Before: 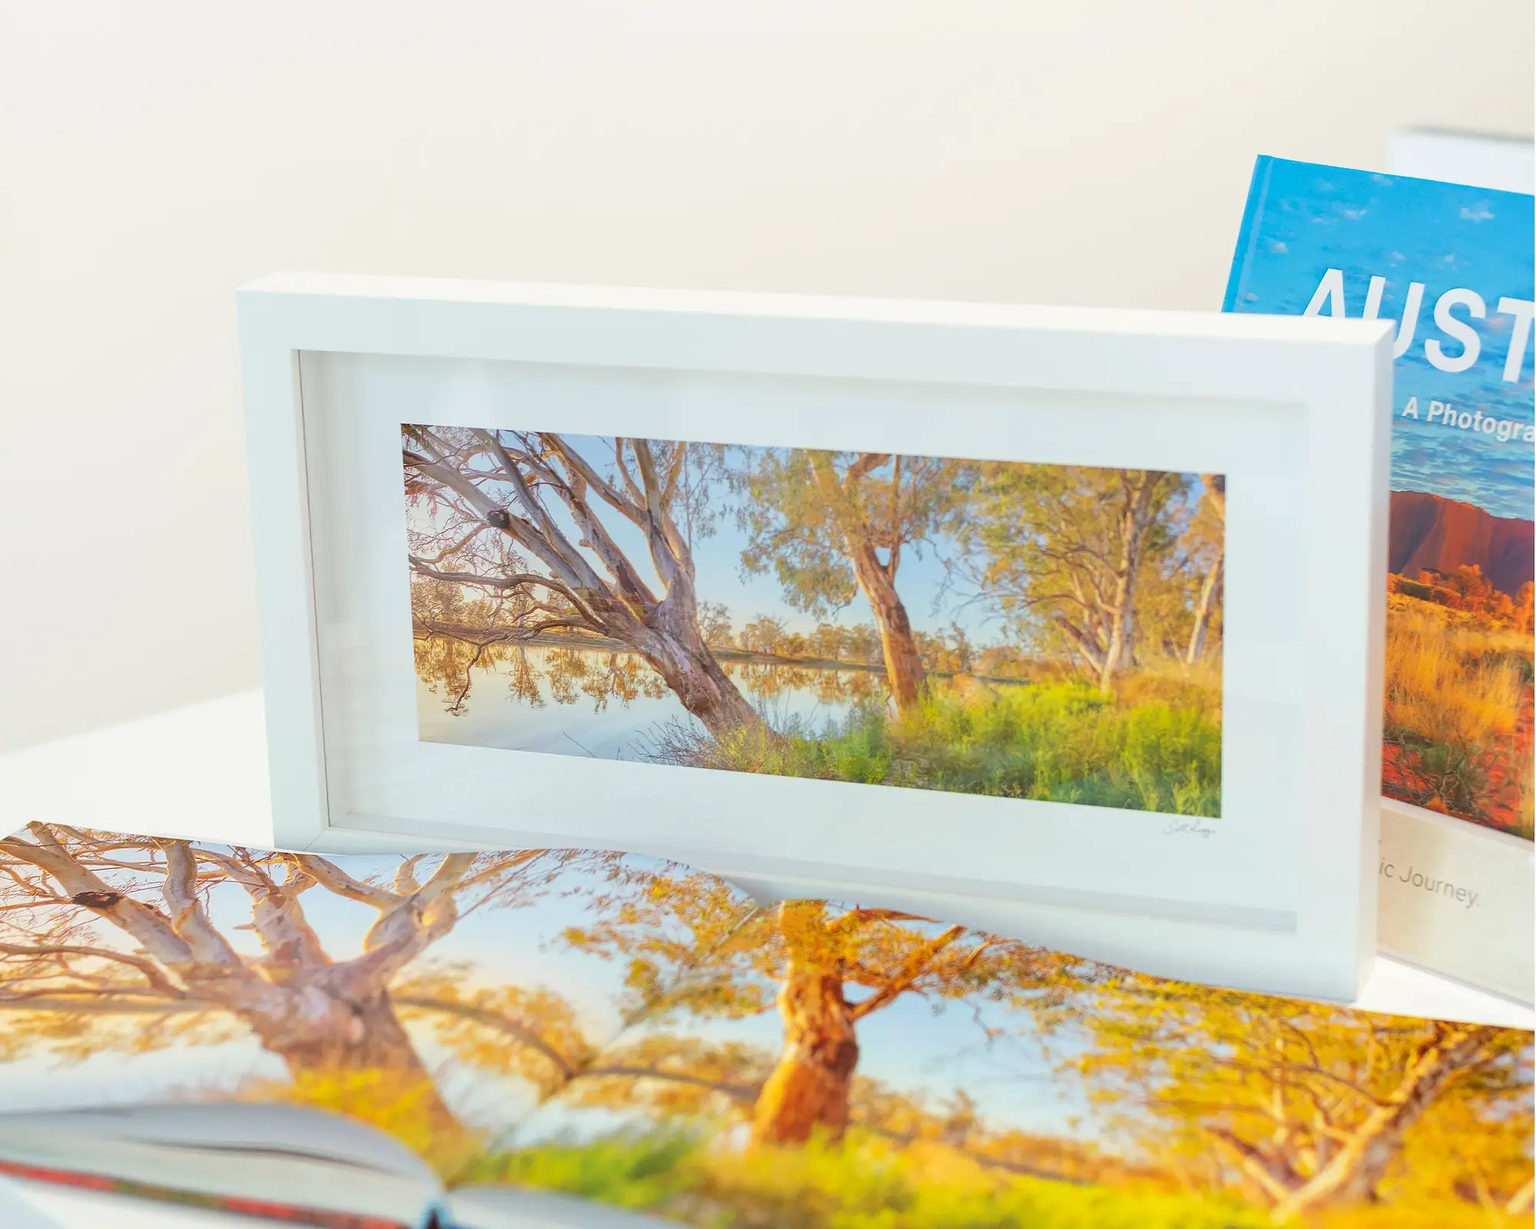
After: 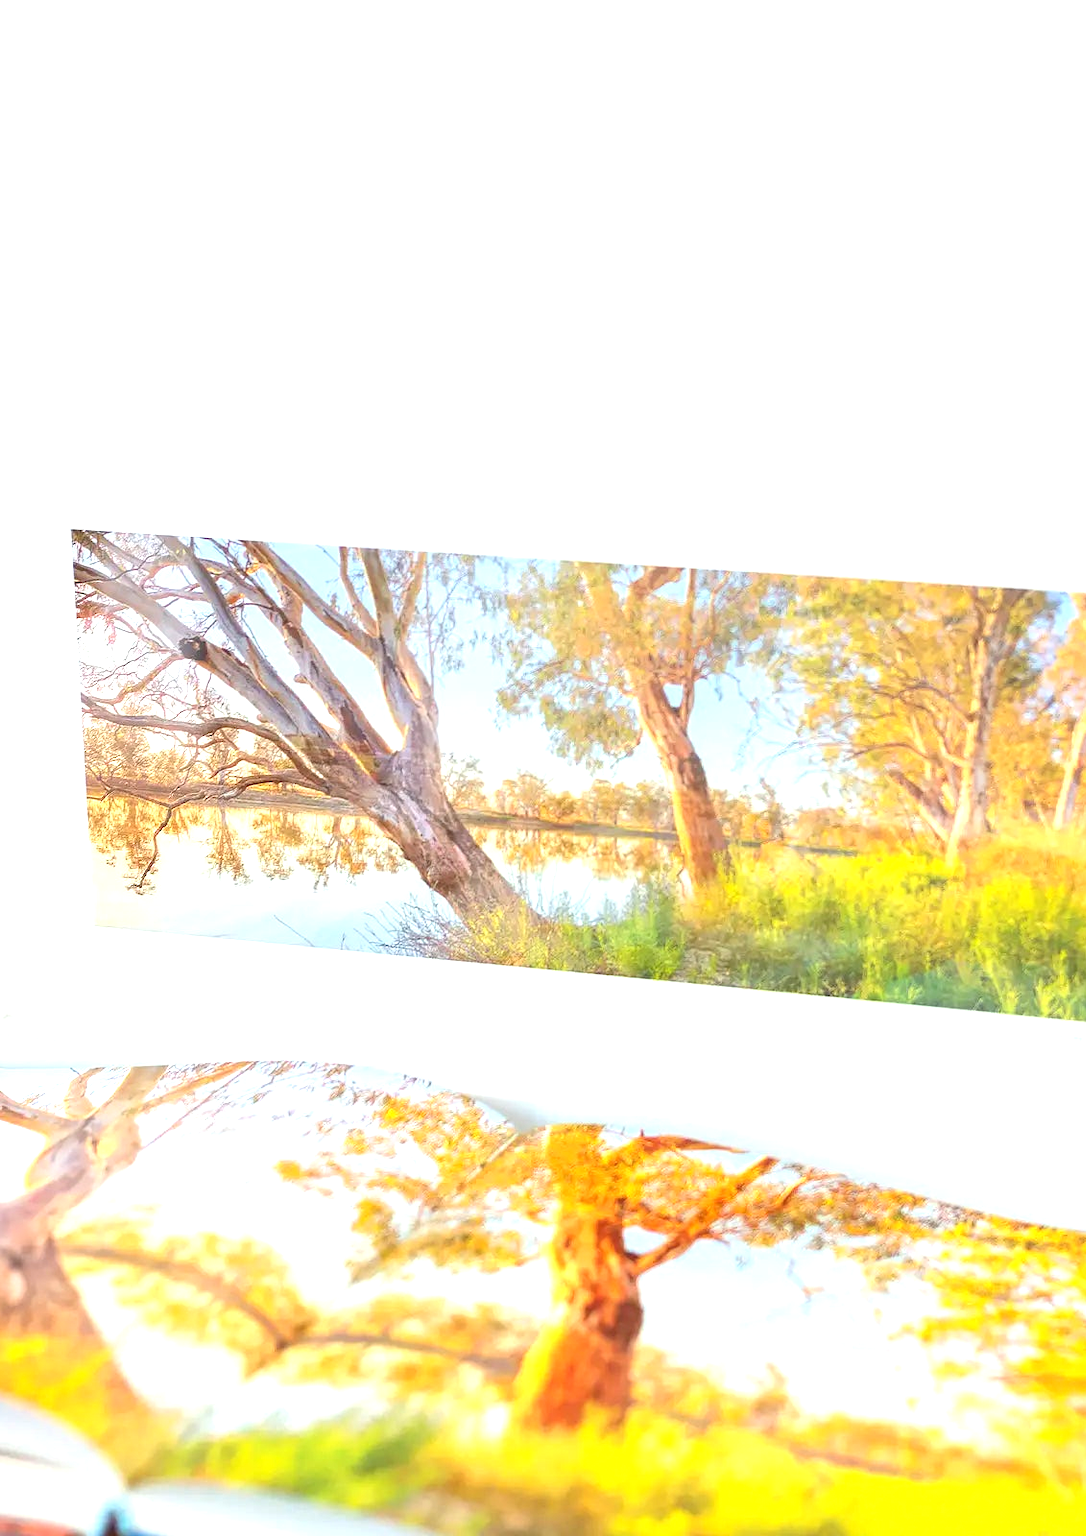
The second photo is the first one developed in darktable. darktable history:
crop and rotate: left 22.415%, right 20.963%
exposure: black level correction 0, exposure 1 EV, compensate highlight preservation false
